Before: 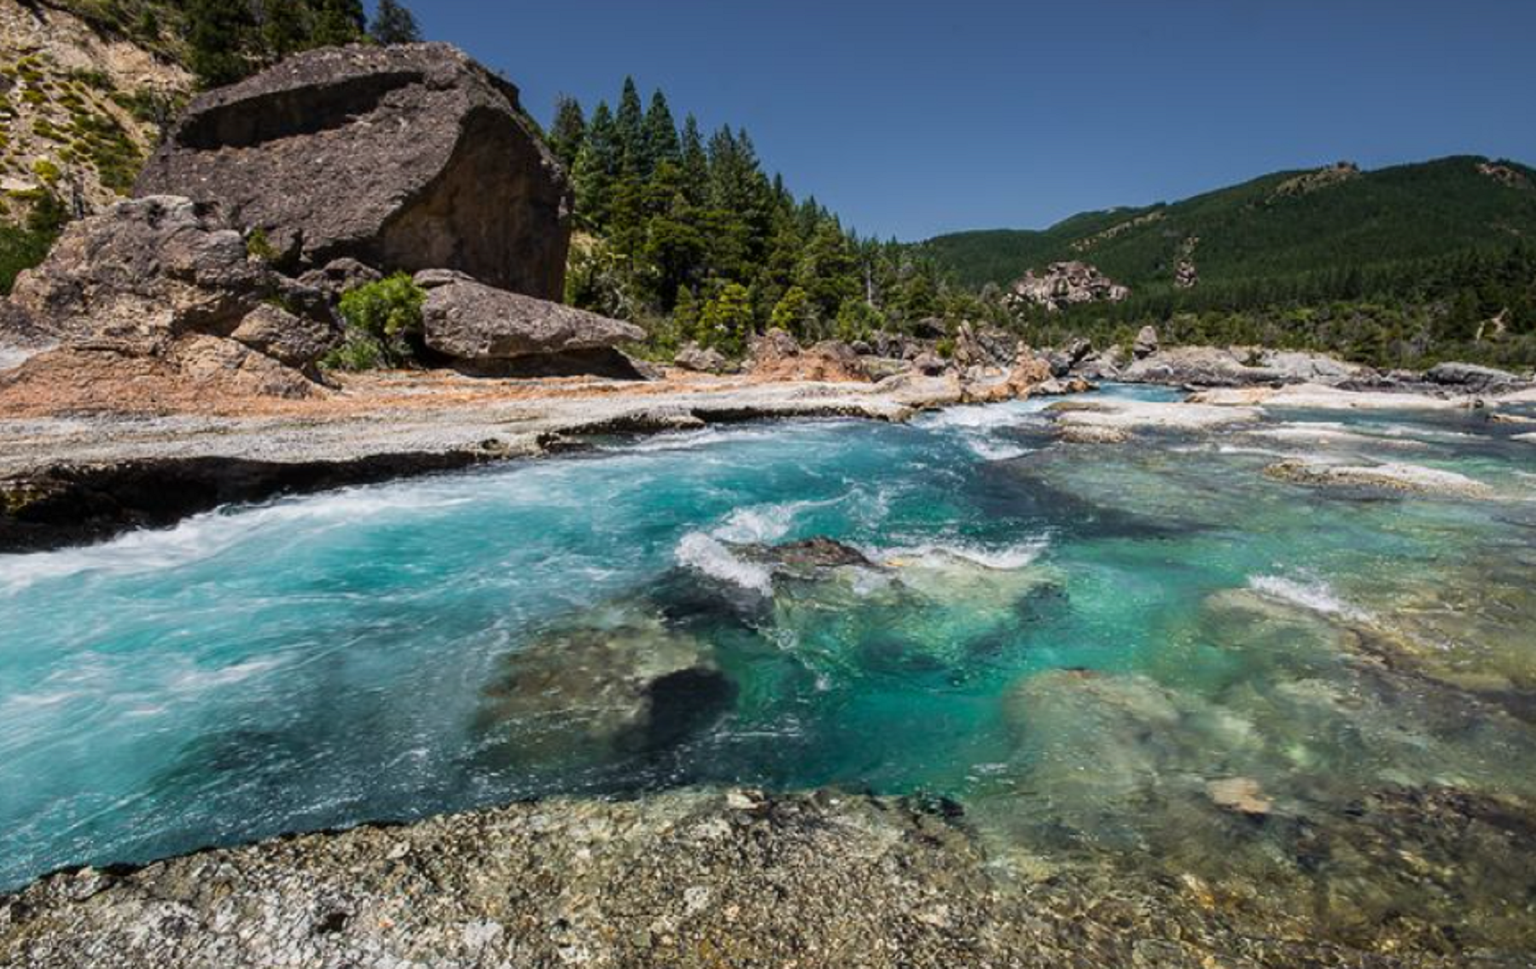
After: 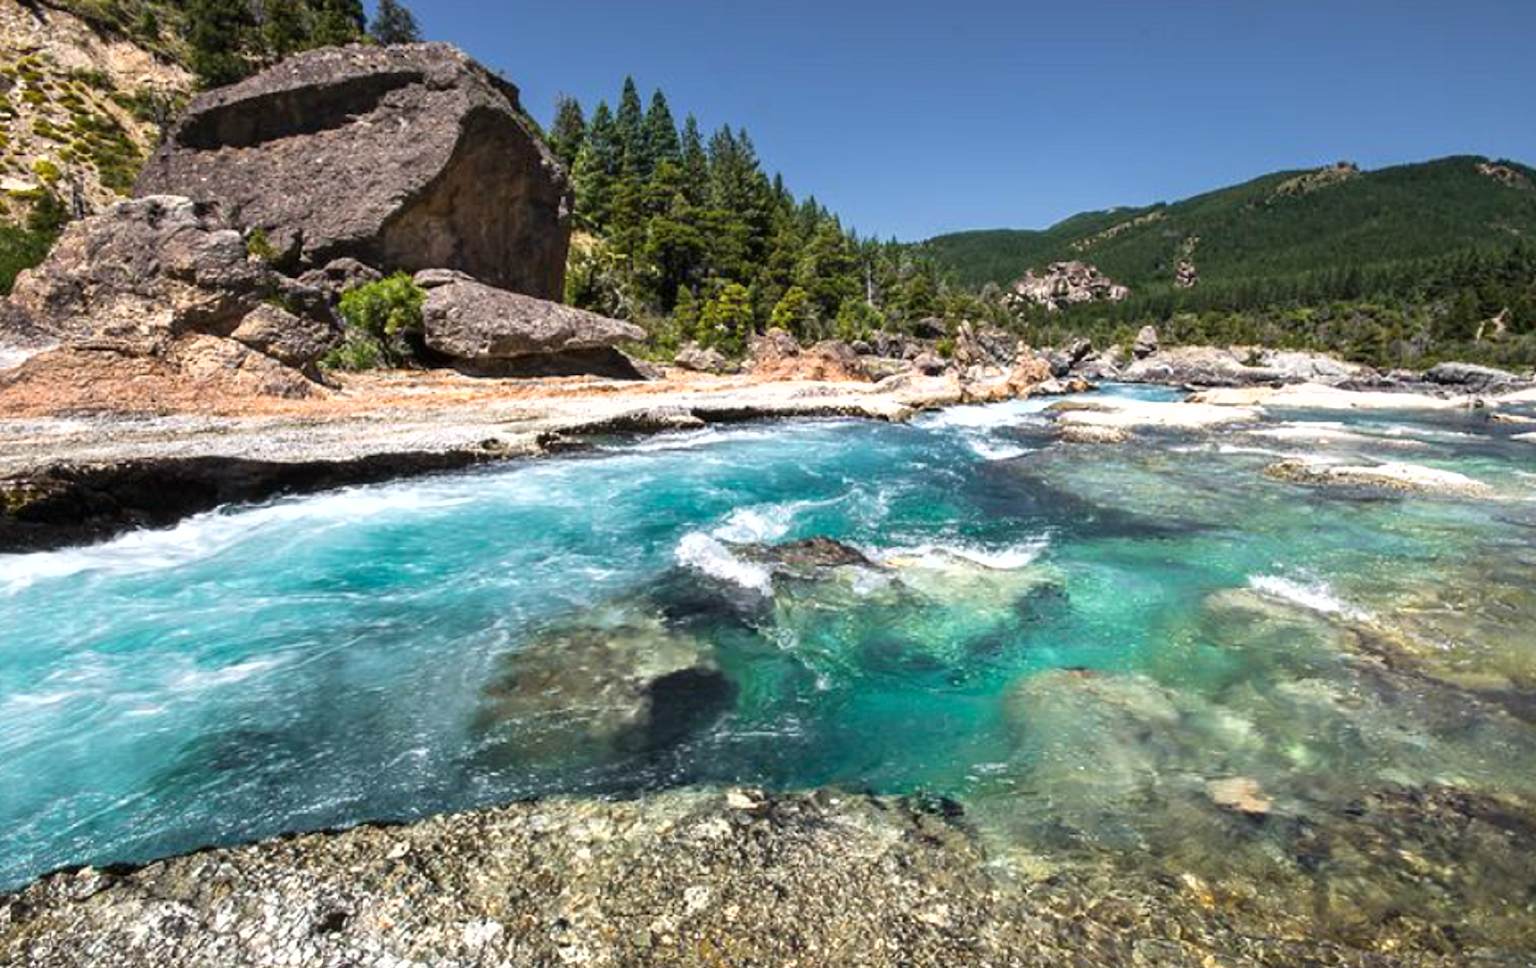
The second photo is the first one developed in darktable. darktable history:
exposure: black level correction 0, exposure 0.7 EV, compensate exposure bias true, compensate highlight preservation false
shadows and highlights: low approximation 0.01, soften with gaussian
